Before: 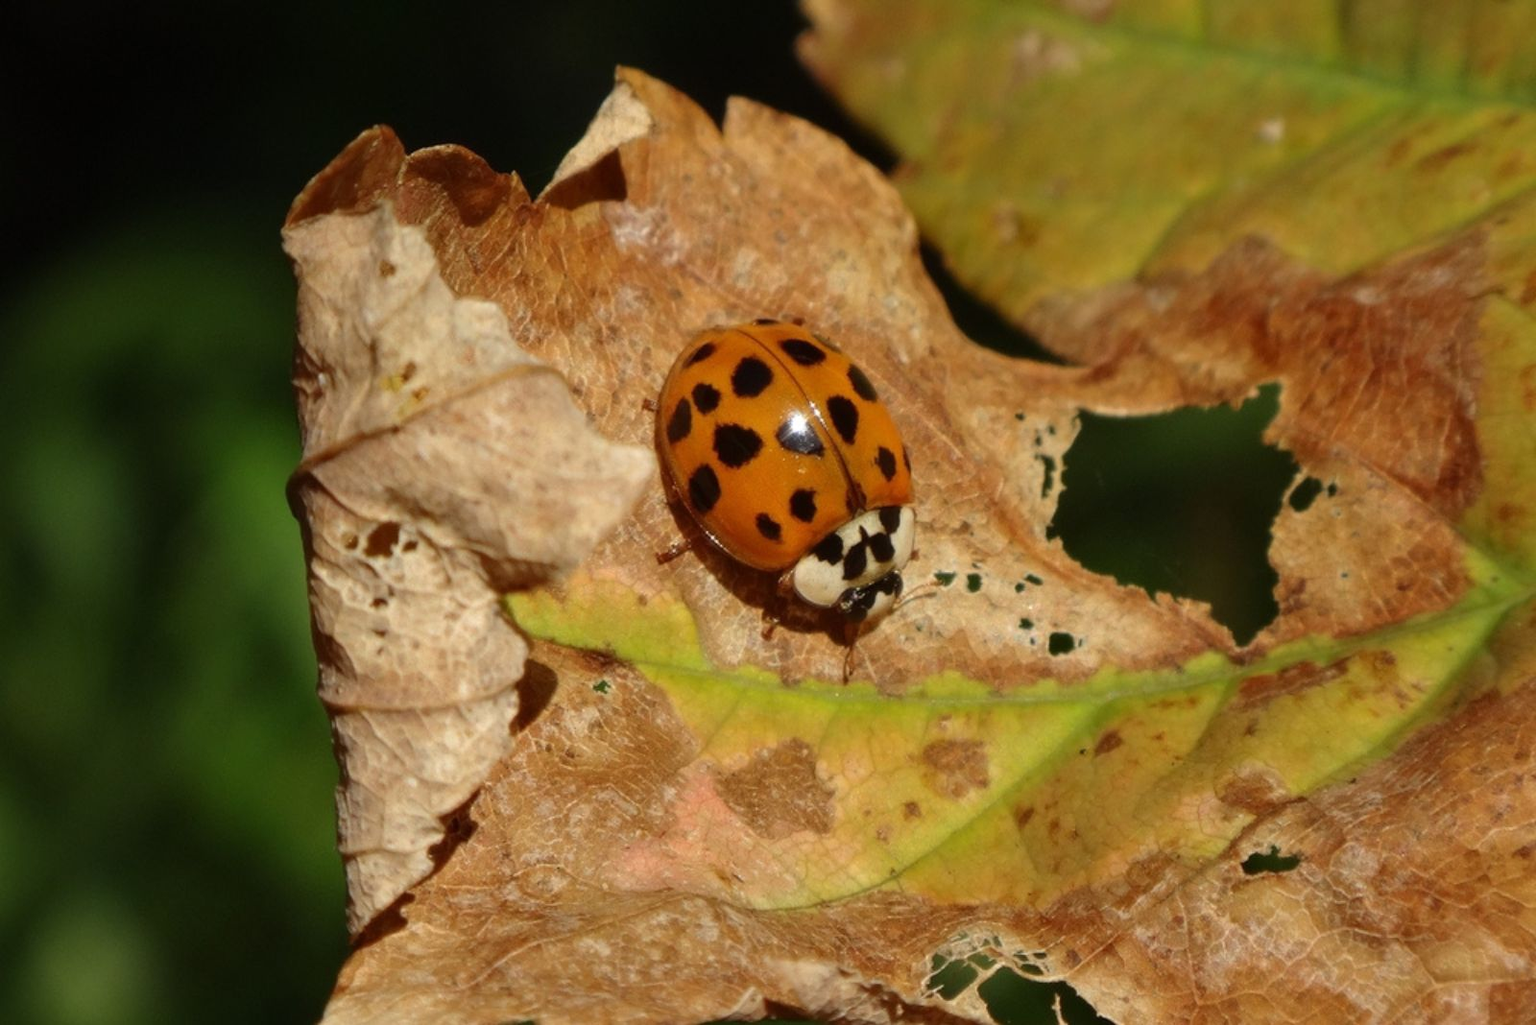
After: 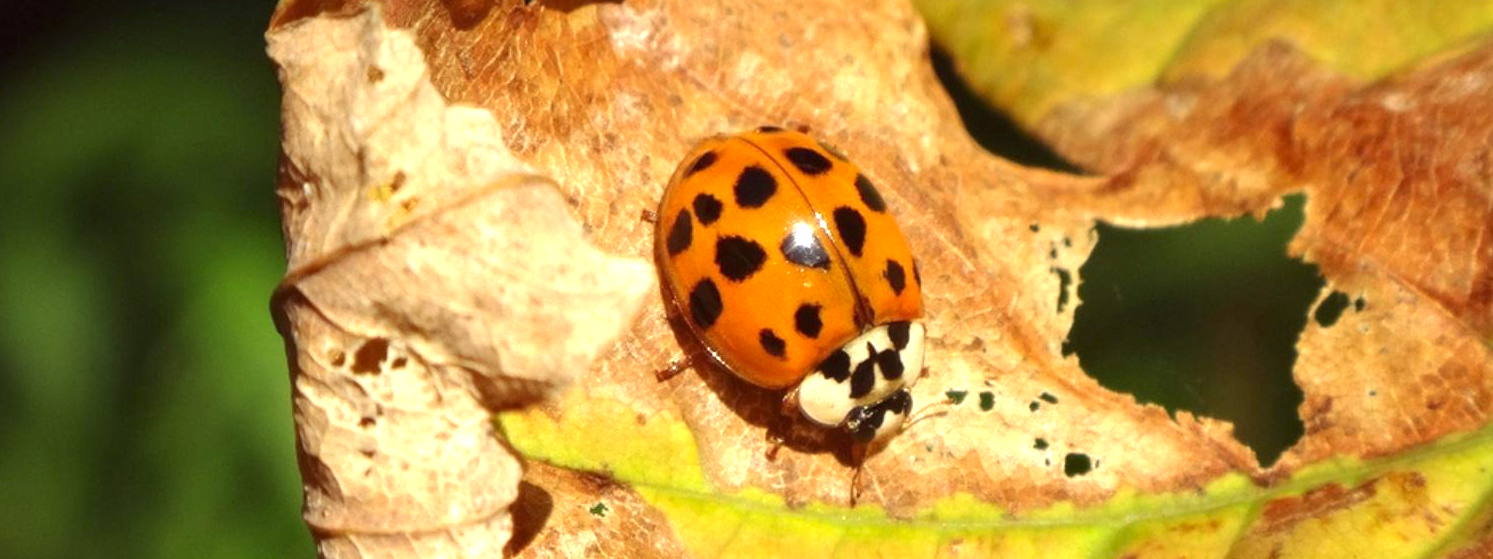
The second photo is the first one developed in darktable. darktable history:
color correction: highlights a* -0.916, highlights b* 4.47, shadows a* 3.66
exposure: exposure 1.14 EV, compensate highlight preservation false
crop: left 1.768%, top 19.322%, right 4.899%, bottom 28.294%
